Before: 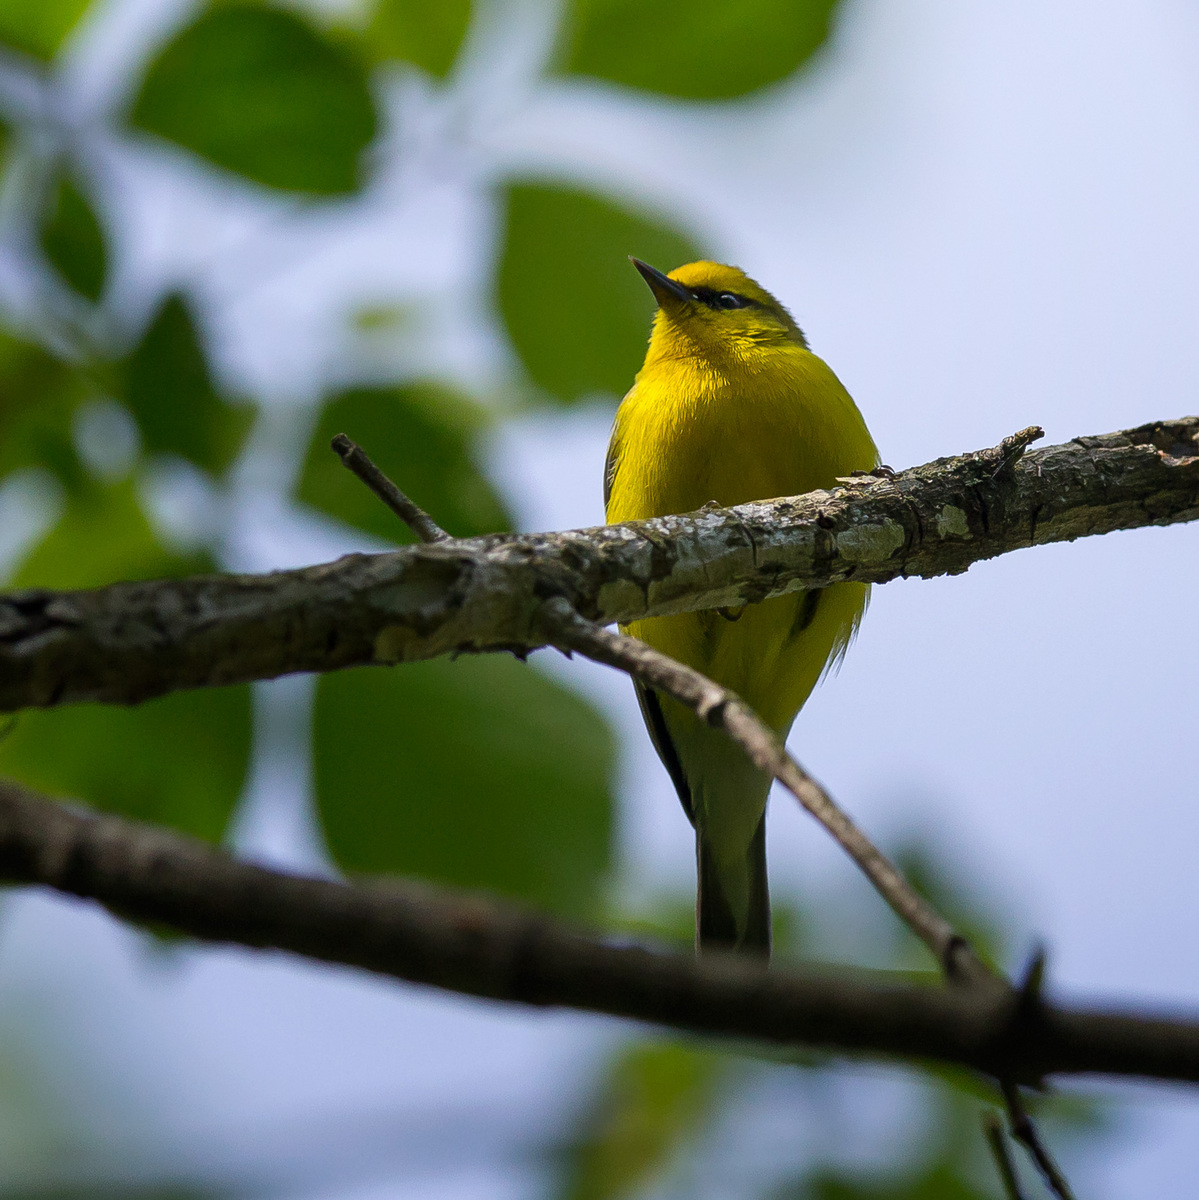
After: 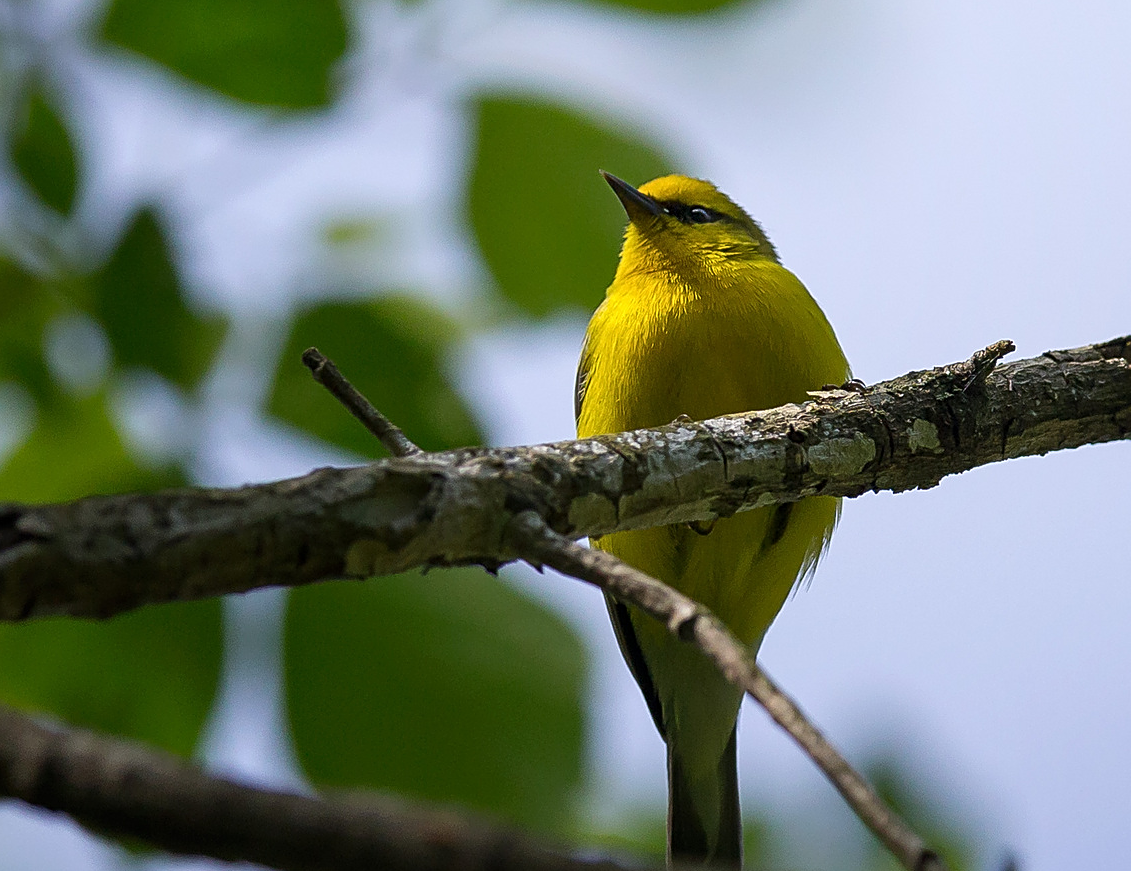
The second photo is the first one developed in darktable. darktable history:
crop: left 2.487%, top 7.208%, right 3.14%, bottom 20.163%
sharpen: on, module defaults
